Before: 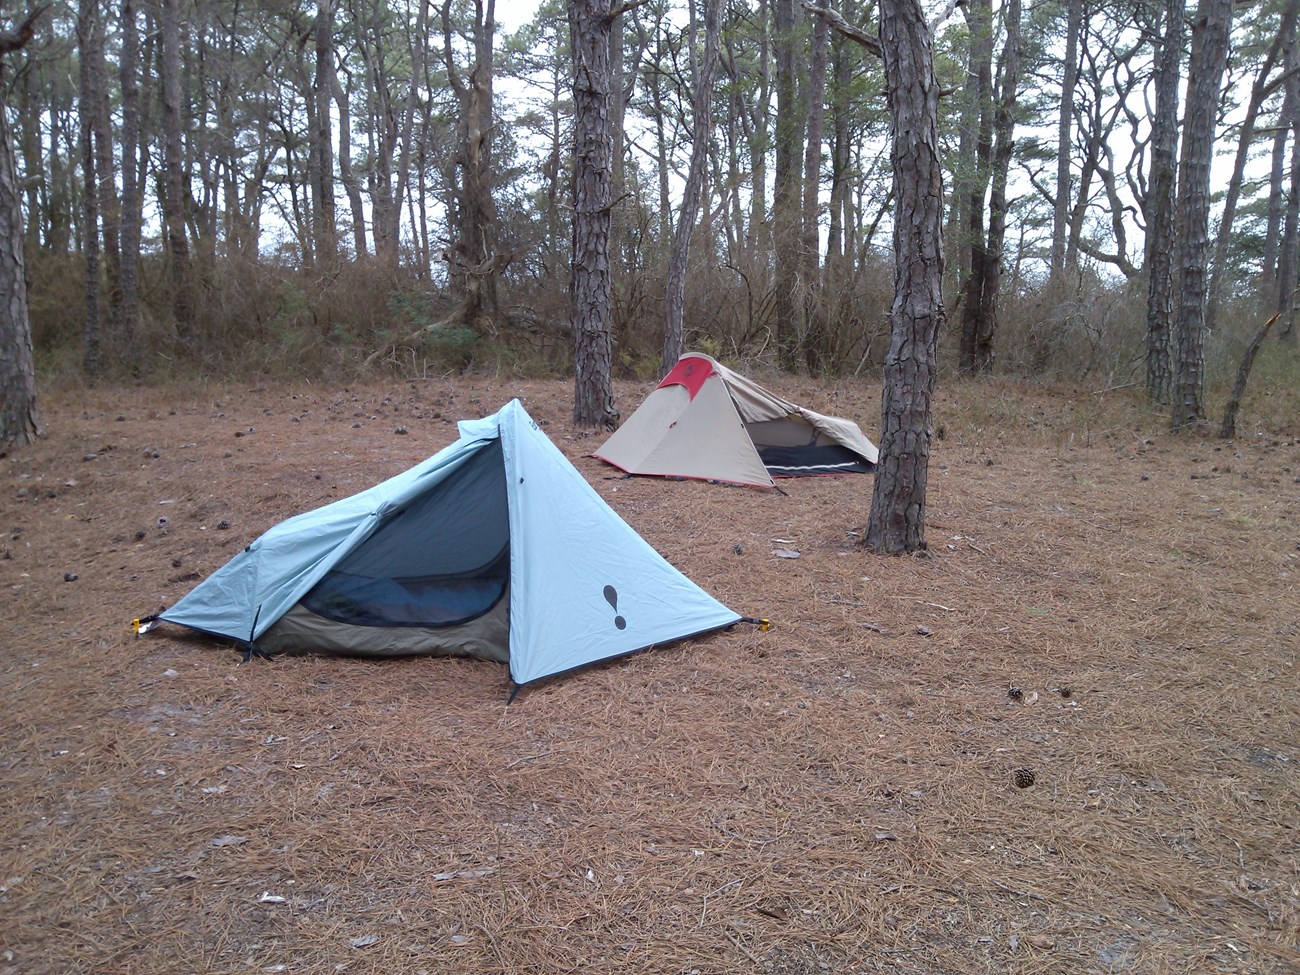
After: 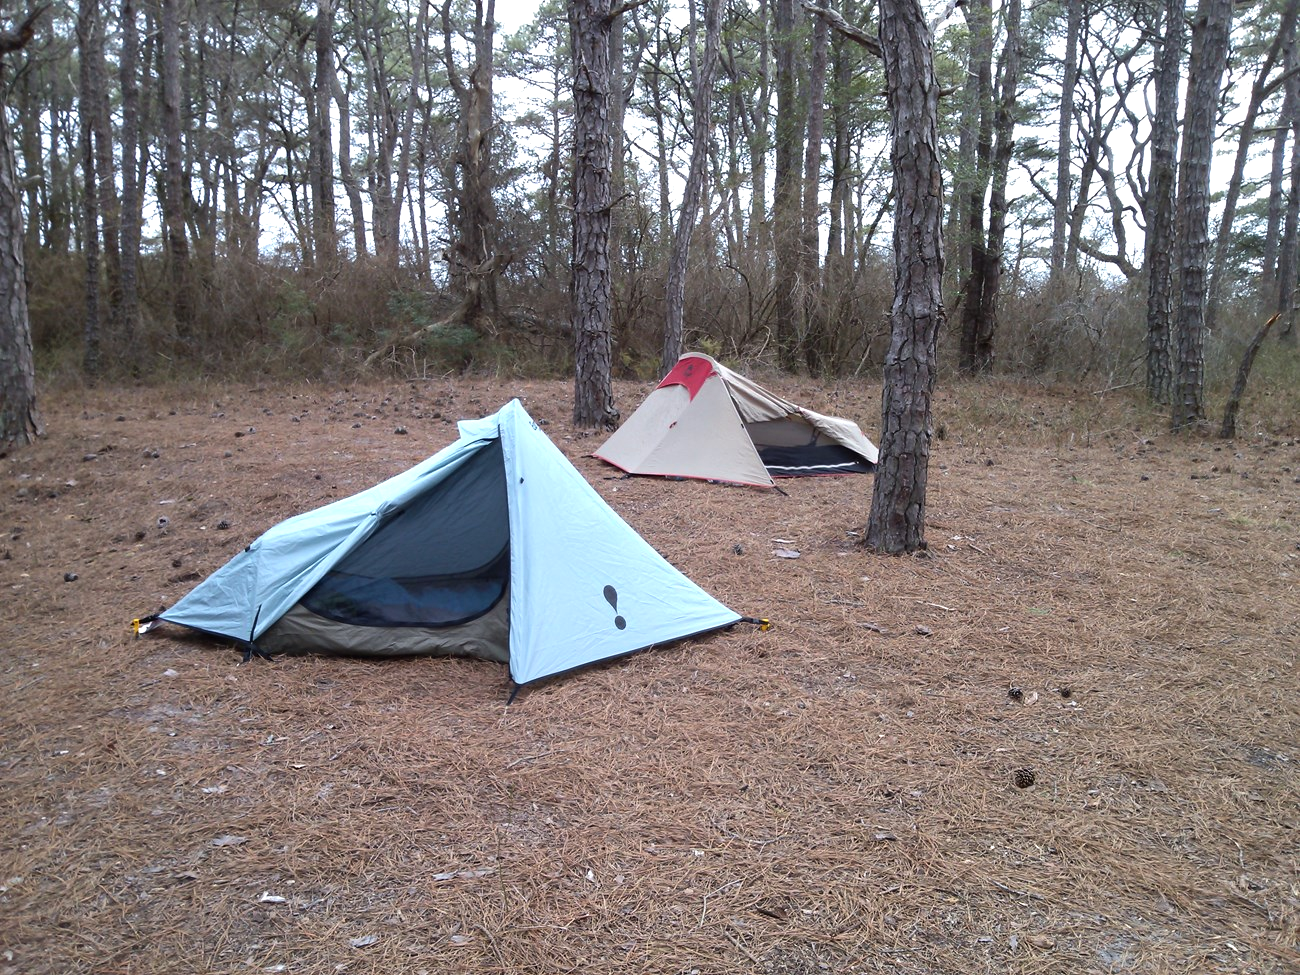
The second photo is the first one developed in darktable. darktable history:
tone equalizer: -8 EV -0.429 EV, -7 EV -0.419 EV, -6 EV -0.331 EV, -5 EV -0.195 EV, -3 EV 0.232 EV, -2 EV 0.36 EV, -1 EV 0.414 EV, +0 EV 0.415 EV, edges refinement/feathering 500, mask exposure compensation -1.57 EV, preserve details no
